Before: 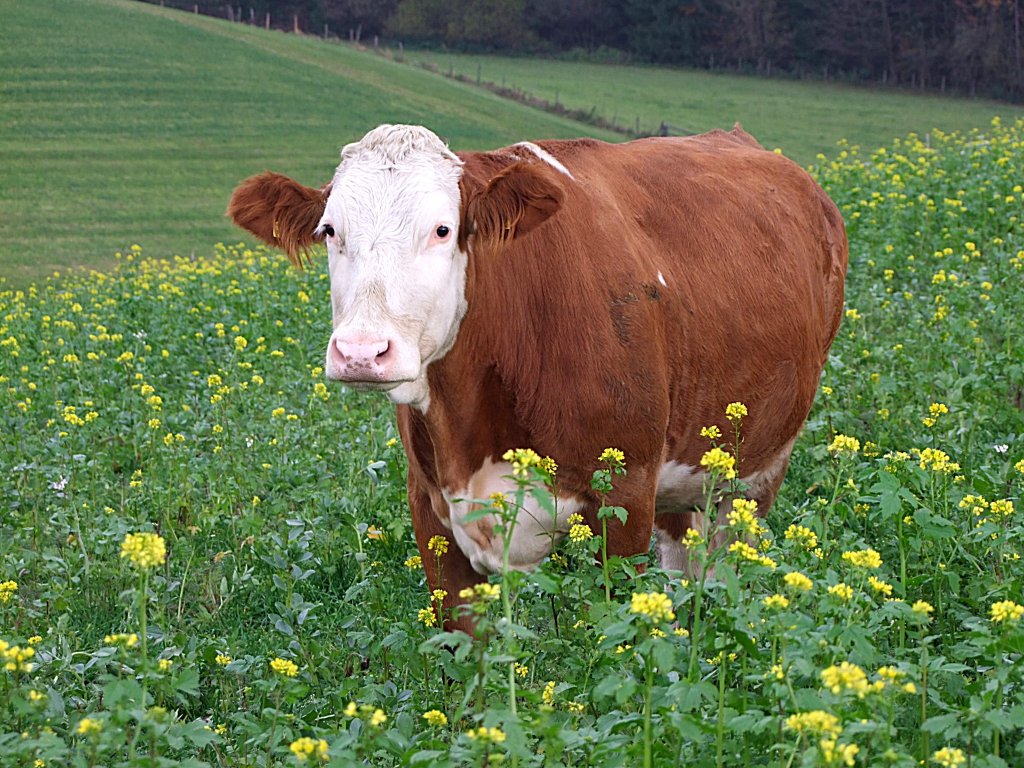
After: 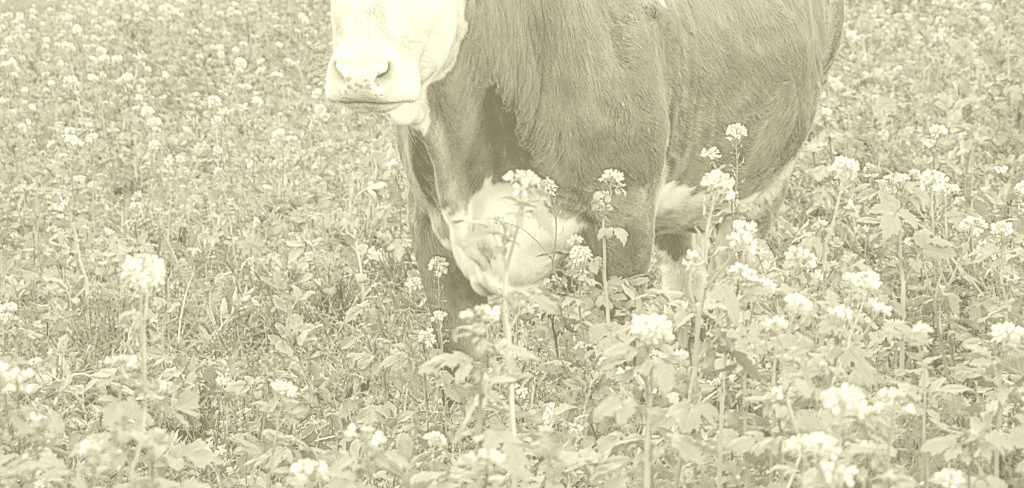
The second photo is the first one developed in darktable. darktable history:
local contrast: detail 150%
color balance rgb: perceptual saturation grading › global saturation 25%, perceptual brilliance grading › mid-tones 10%, perceptual brilliance grading › shadows 15%, global vibrance 20%
crop and rotate: top 36.435%
colorize: hue 43.2°, saturation 40%, version 1
exposure: black level correction 0.01, exposure 0.014 EV, compensate highlight preservation false
